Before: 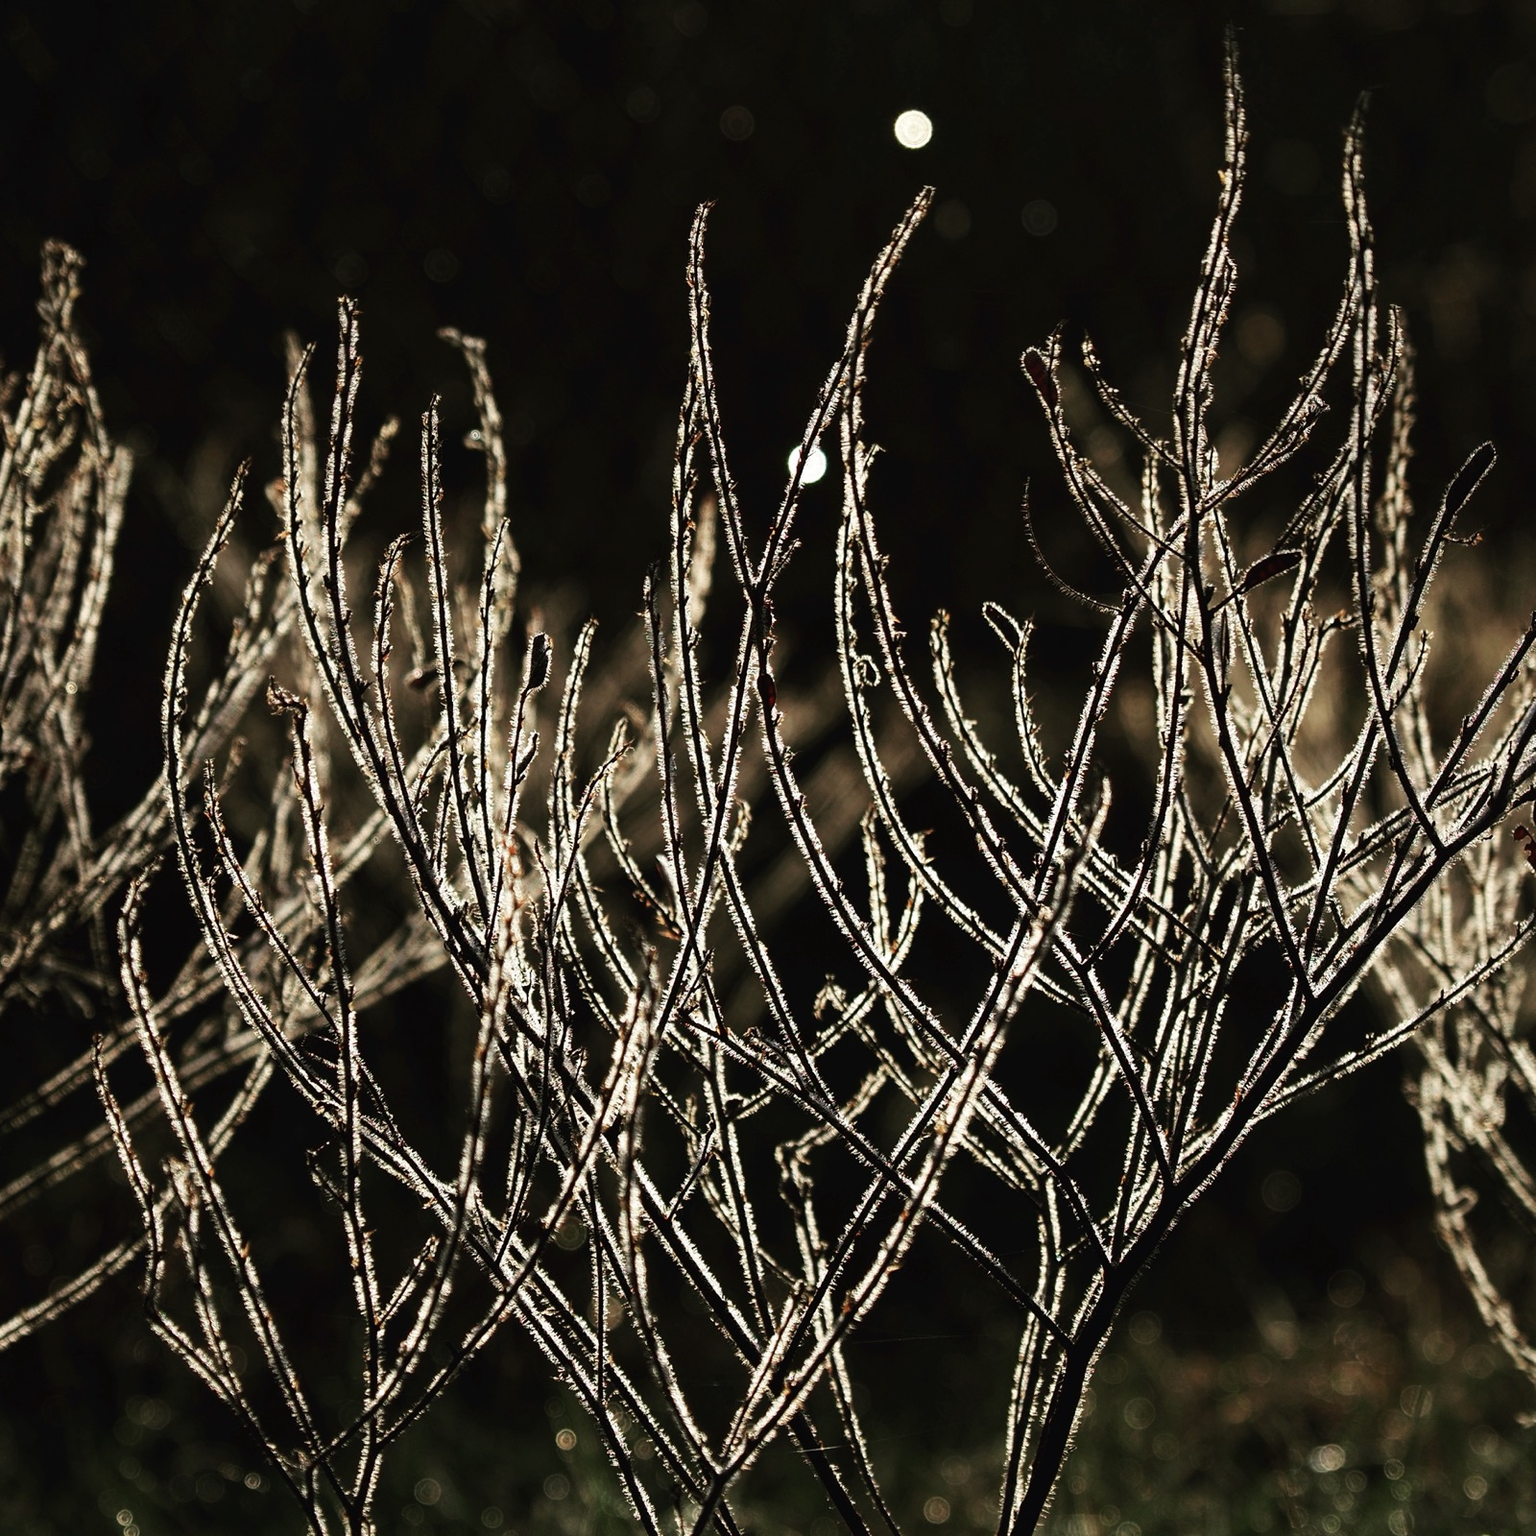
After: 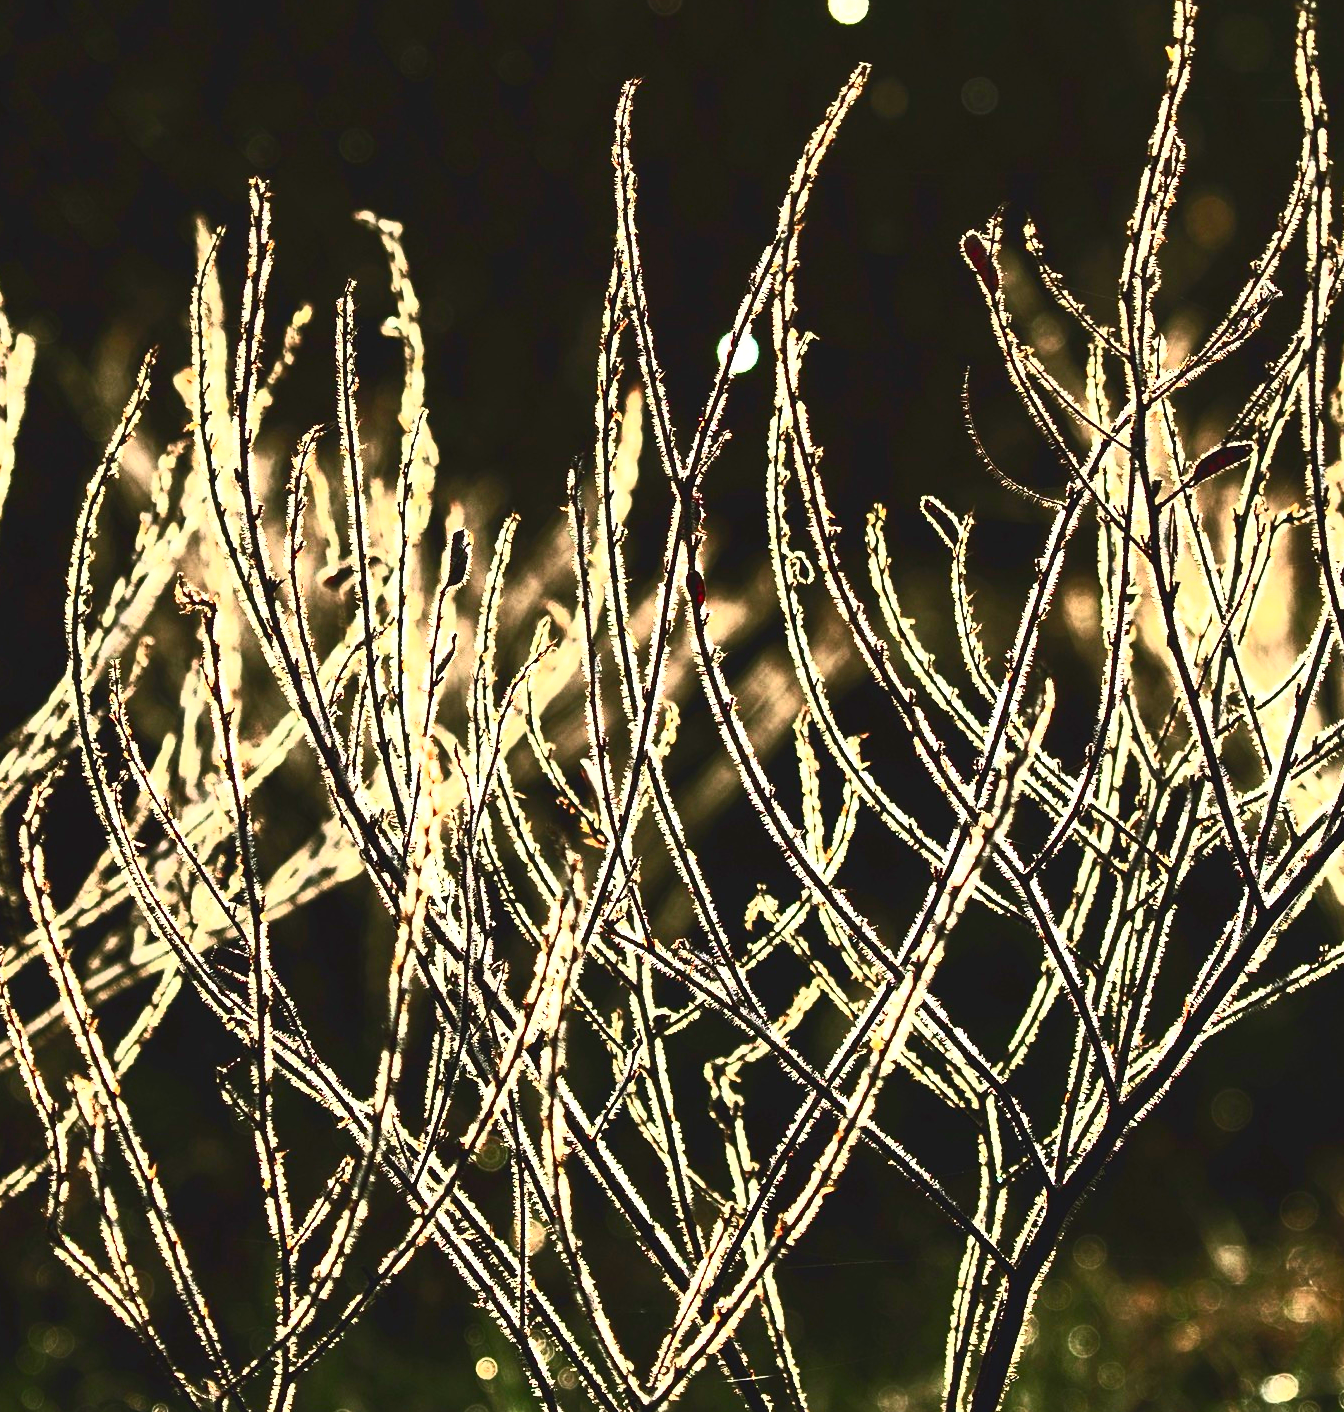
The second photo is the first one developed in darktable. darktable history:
exposure: black level correction 0, exposure 1.015 EV, compensate exposure bias true, compensate highlight preservation false
crop: left 6.446%, top 8.188%, right 9.538%, bottom 3.548%
contrast brightness saturation: contrast 0.83, brightness 0.59, saturation 0.59
